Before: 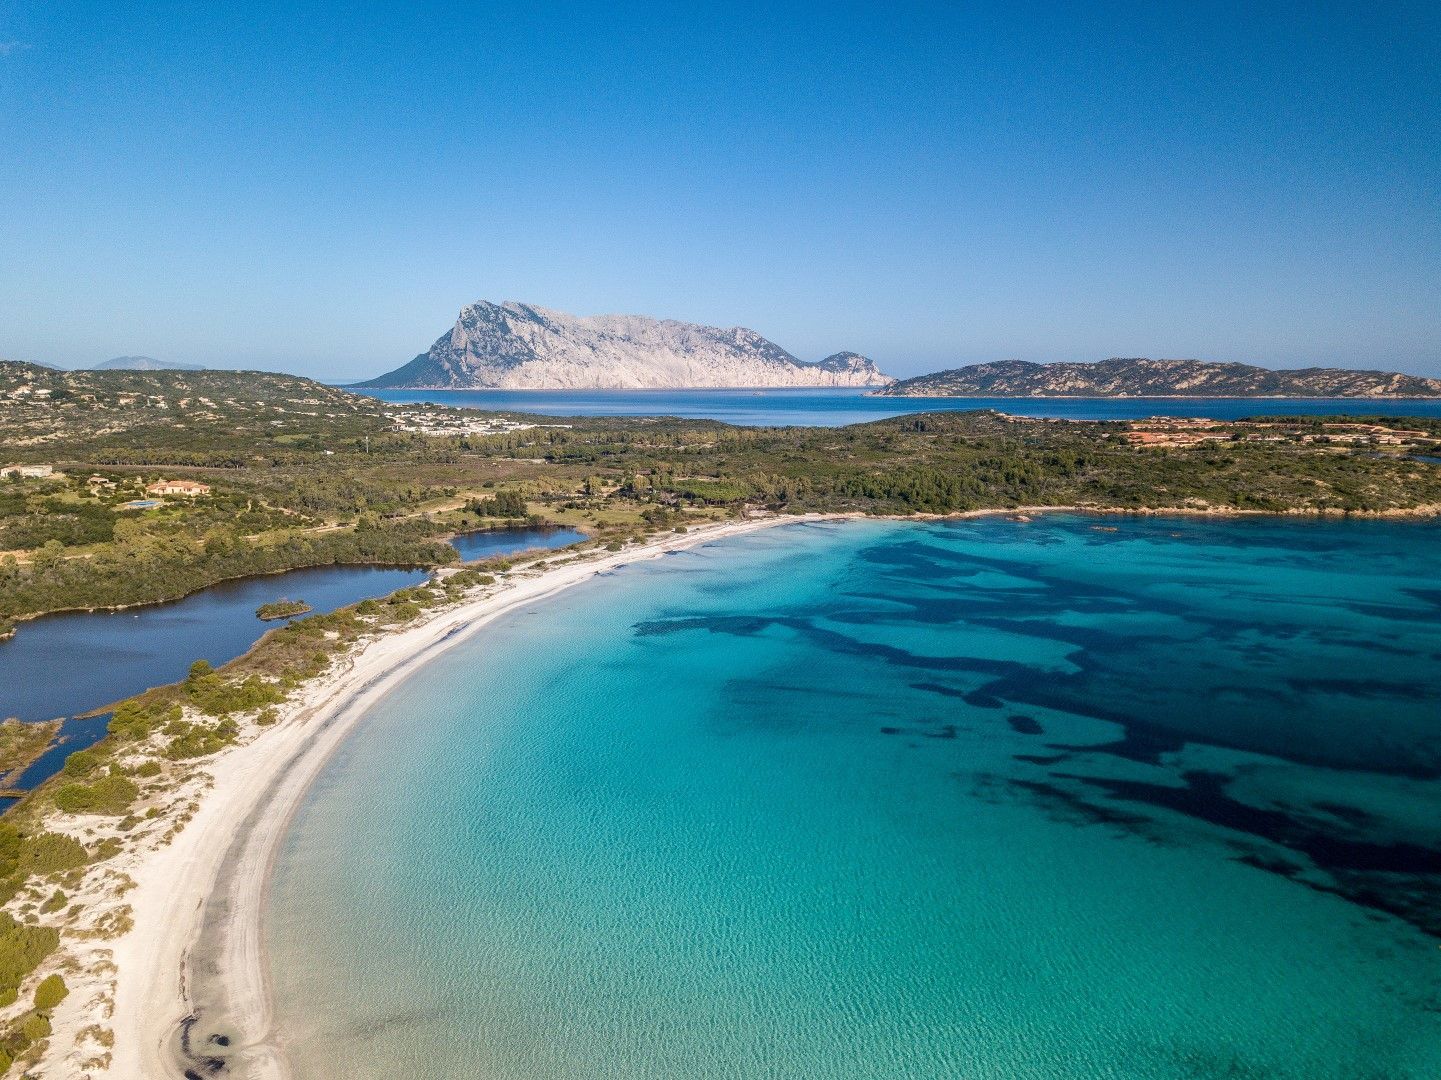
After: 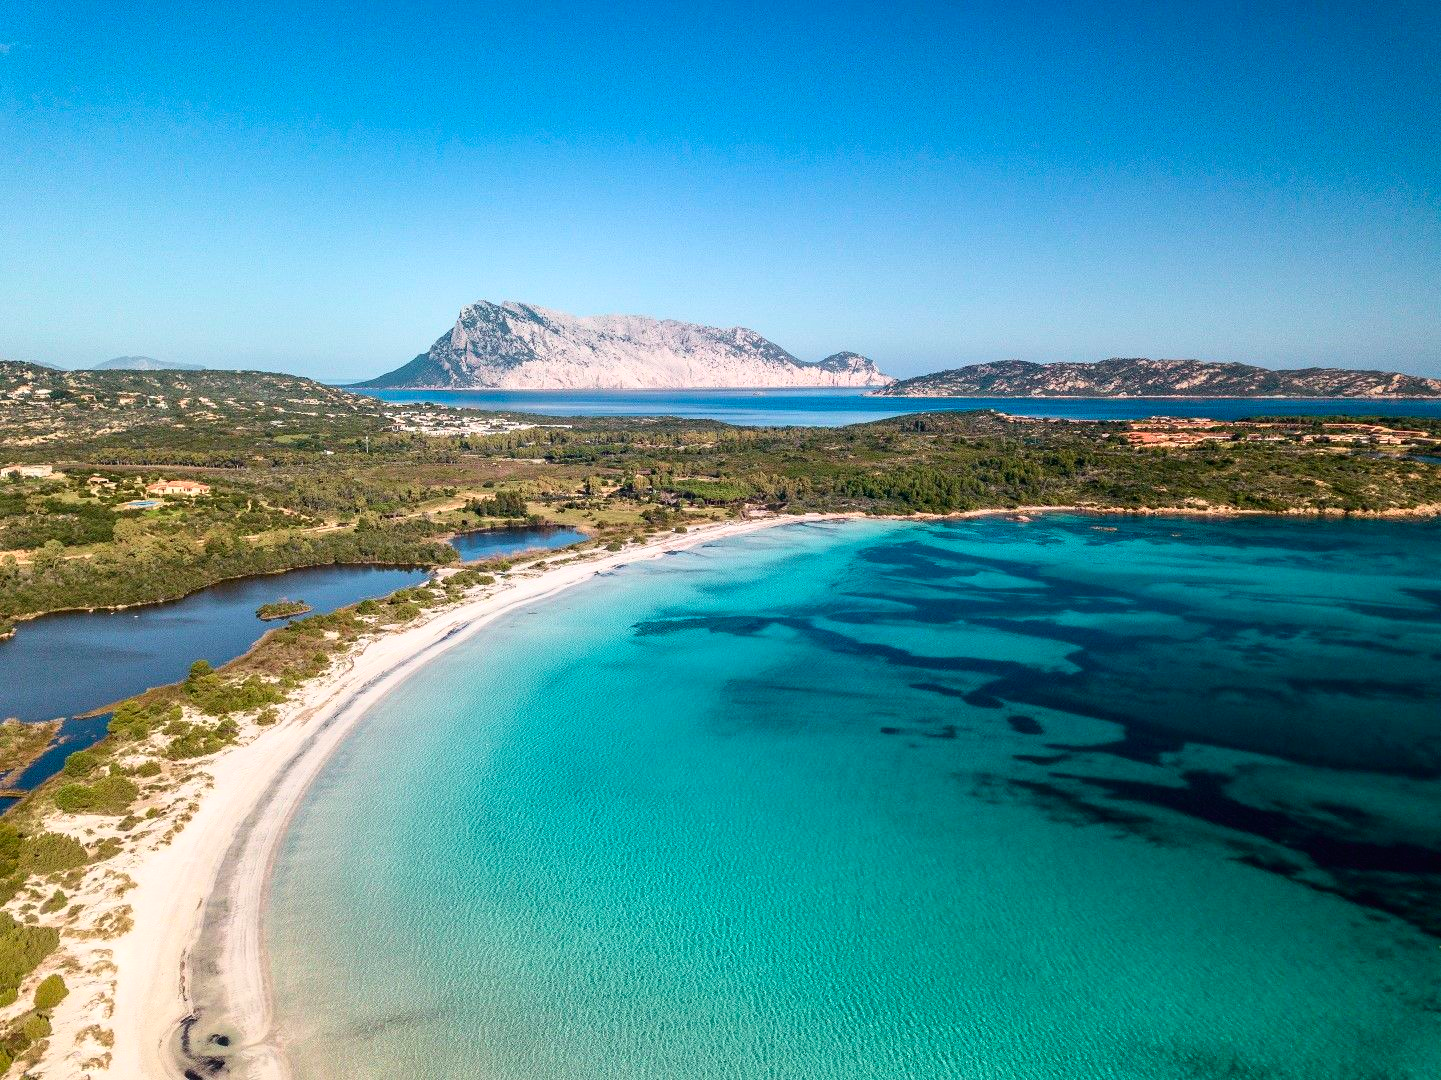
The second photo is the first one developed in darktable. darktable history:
contrast equalizer: octaves 7, y [[0.6 ×6], [0.55 ×6], [0 ×6], [0 ×6], [0 ×6]], mix 0.15
tone curve: curves: ch0 [(0, 0.01) (0.037, 0.032) (0.131, 0.108) (0.275, 0.258) (0.483, 0.512) (0.61, 0.661) (0.696, 0.76) (0.792, 0.867) (0.911, 0.955) (0.997, 0.995)]; ch1 [(0, 0) (0.308, 0.268) (0.425, 0.383) (0.503, 0.502) (0.529, 0.543) (0.706, 0.754) (0.869, 0.907) (1, 1)]; ch2 [(0, 0) (0.228, 0.196) (0.336, 0.315) (0.399, 0.403) (0.485, 0.487) (0.502, 0.502) (0.525, 0.523) (0.545, 0.552) (0.587, 0.61) (0.636, 0.654) (0.711, 0.729) (0.855, 0.87) (0.998, 0.977)], color space Lab, independent channels, preserve colors none
